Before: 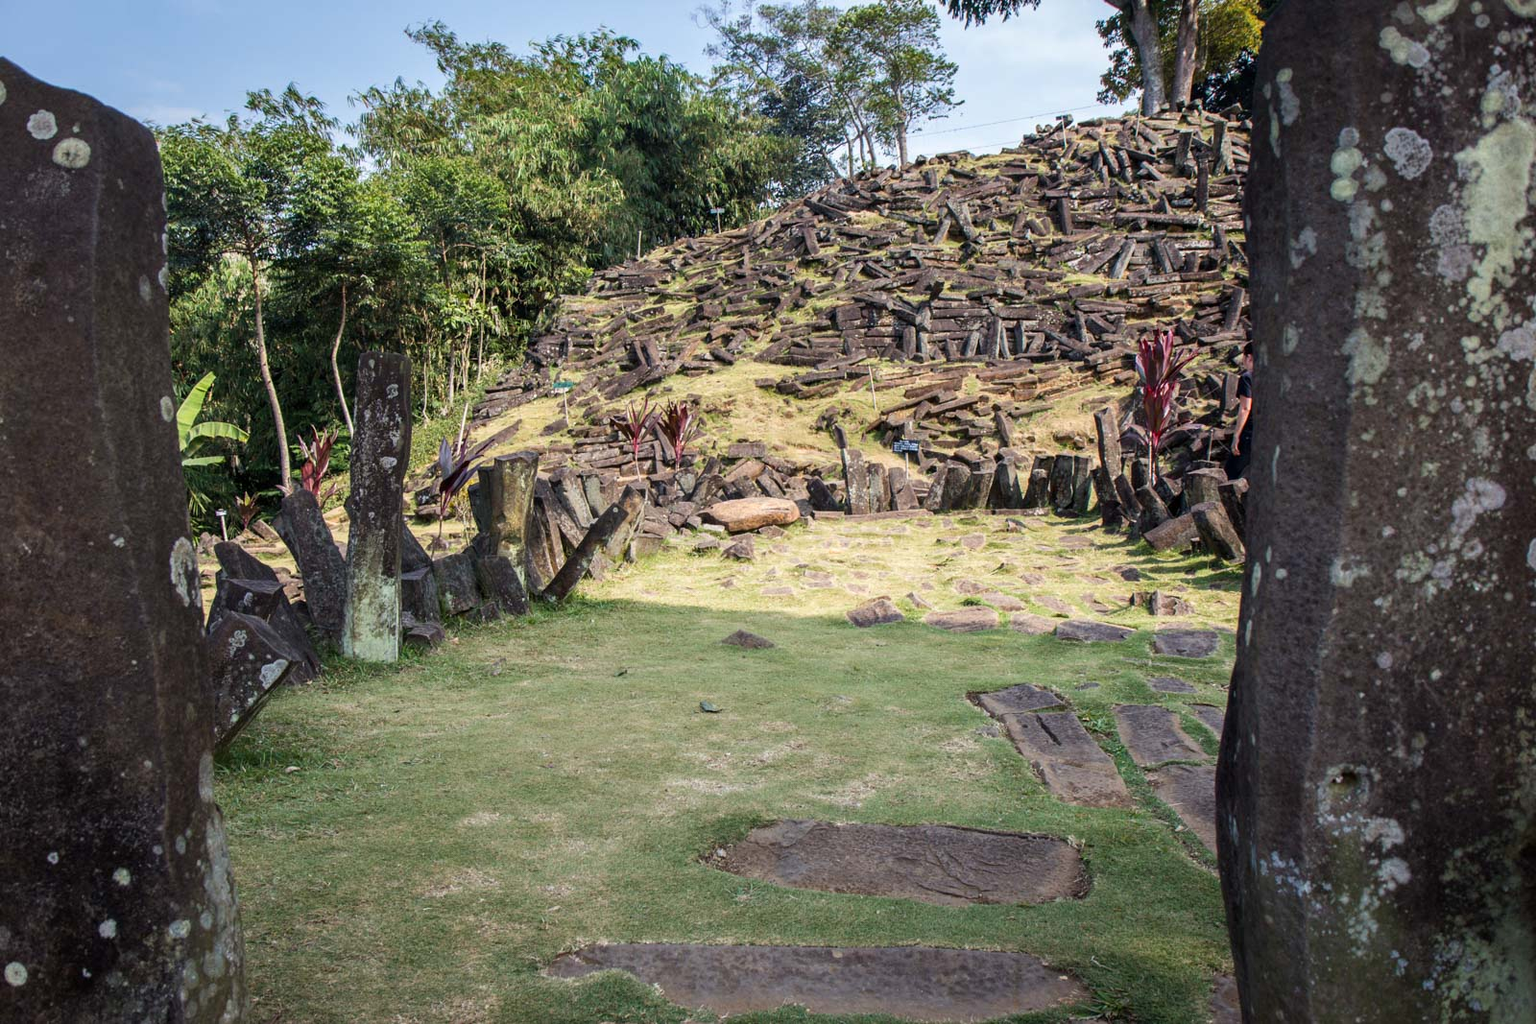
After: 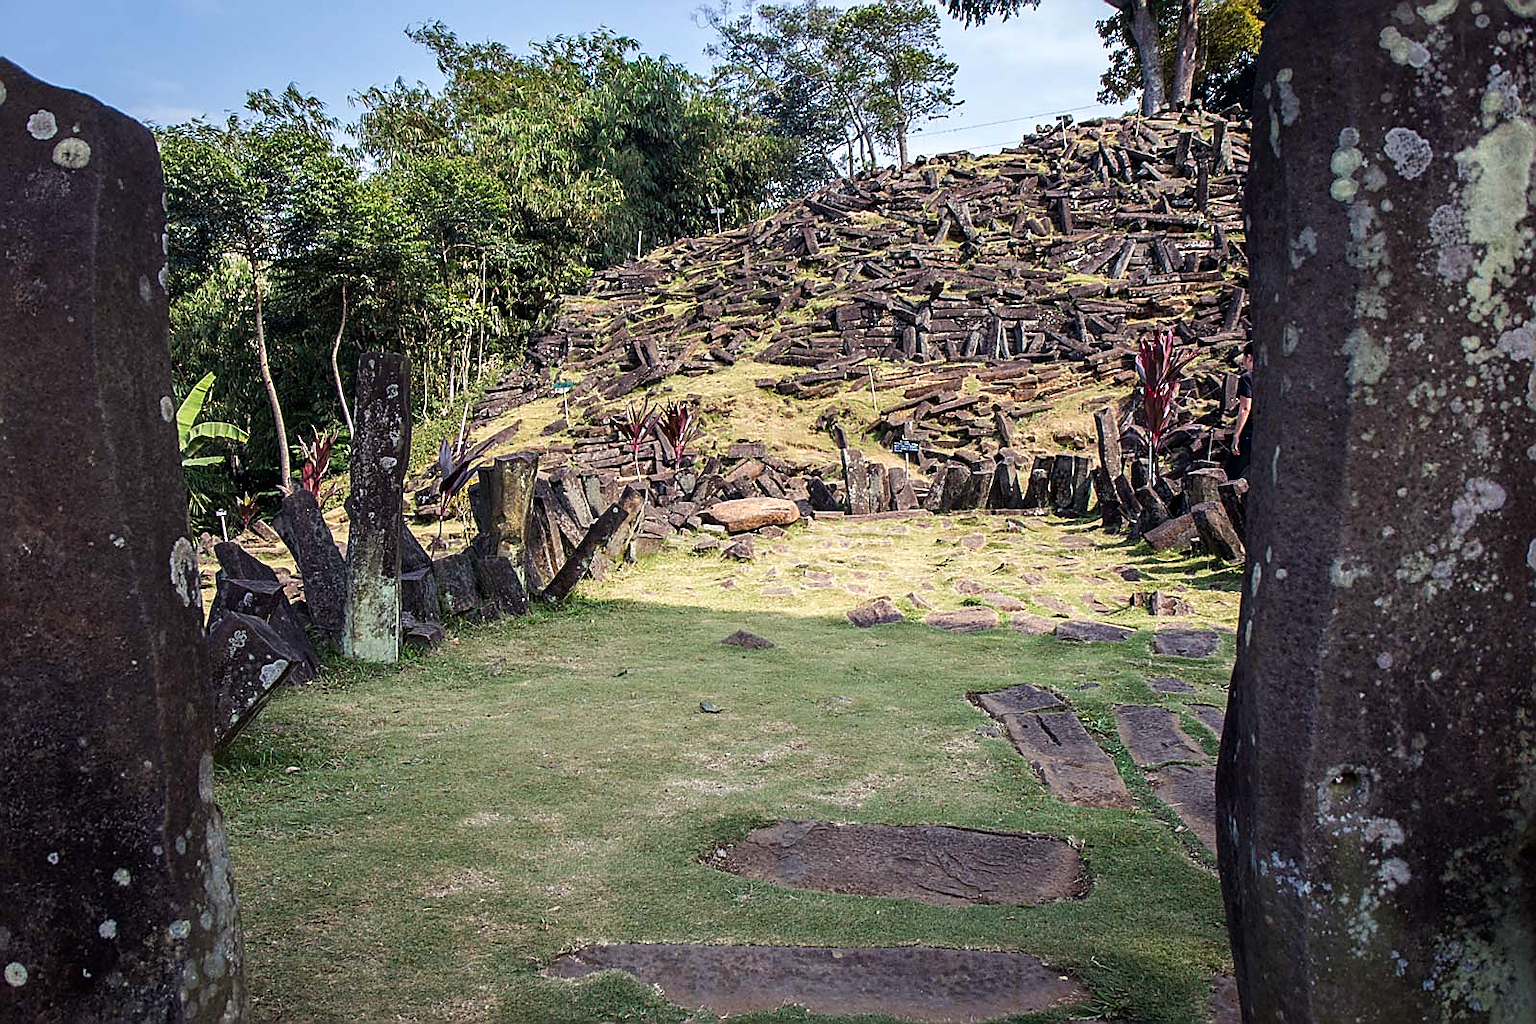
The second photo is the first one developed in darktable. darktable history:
sharpen: radius 1.4, amount 1.25, threshold 0.7
color balance: gamma [0.9, 0.988, 0.975, 1.025], gain [1.05, 1, 1, 1]
